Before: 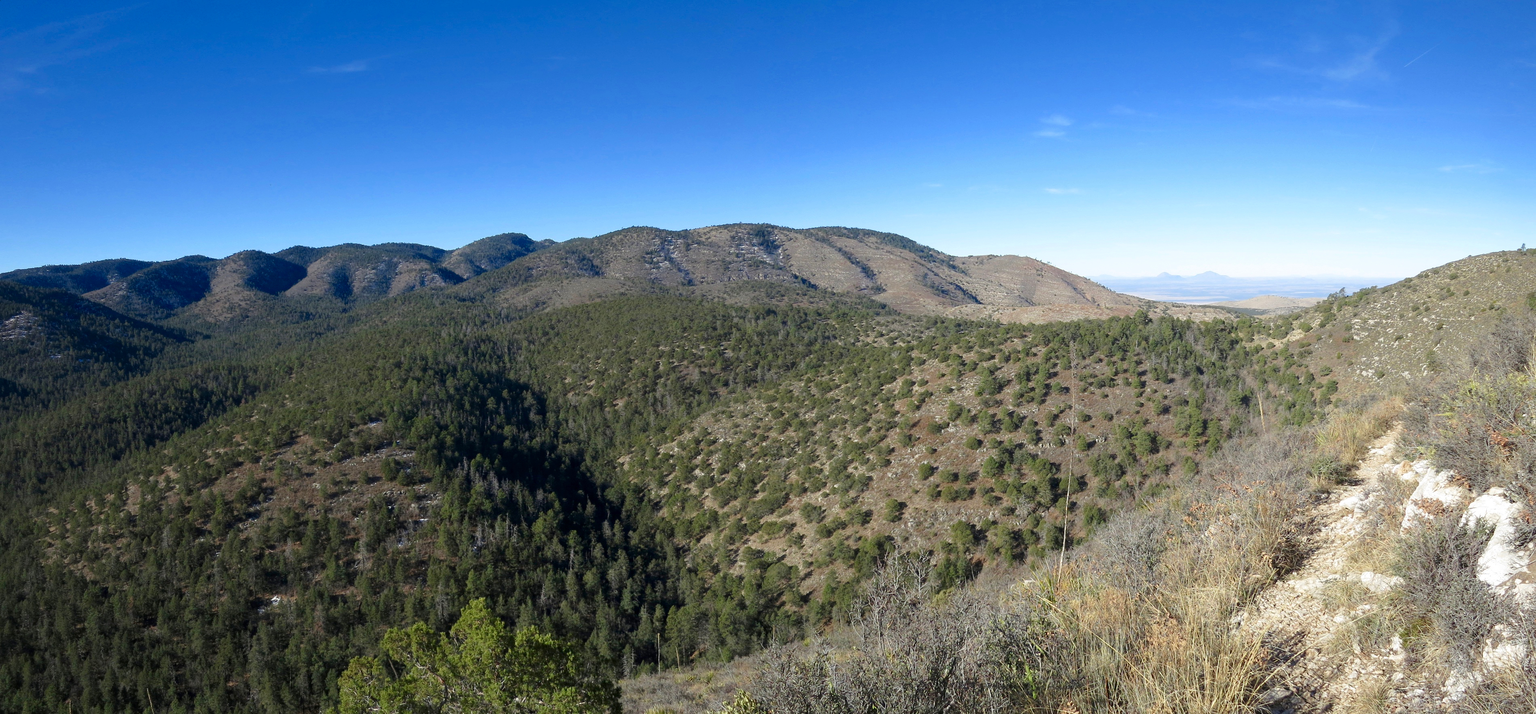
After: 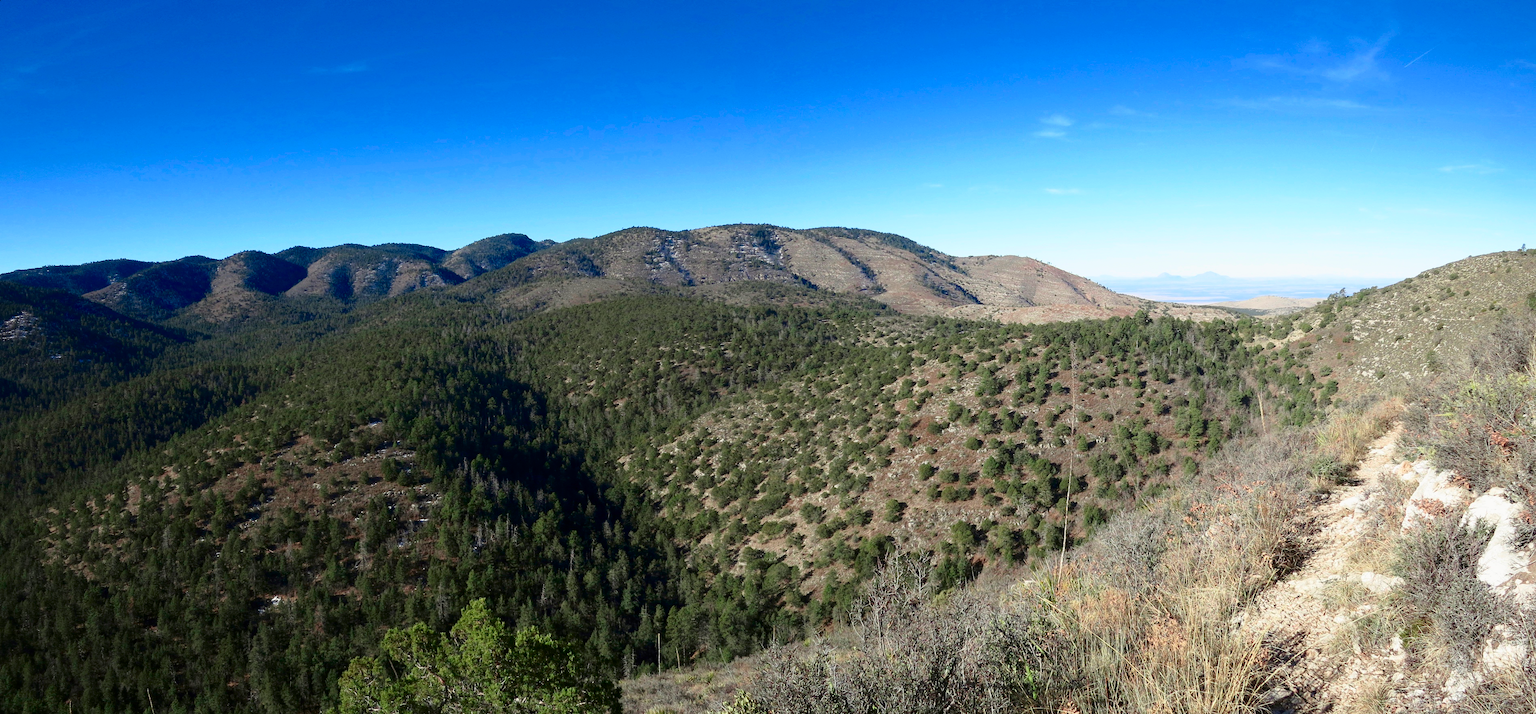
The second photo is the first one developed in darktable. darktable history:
tone curve: curves: ch0 [(0, 0) (0.059, 0.027) (0.178, 0.105) (0.292, 0.233) (0.485, 0.472) (0.837, 0.887) (1, 0.983)]; ch1 [(0, 0) (0.23, 0.166) (0.34, 0.298) (0.371, 0.334) (0.435, 0.413) (0.477, 0.469) (0.499, 0.498) (0.534, 0.551) (0.56, 0.585) (0.754, 0.801) (1, 1)]; ch2 [(0, 0) (0.431, 0.414) (0.498, 0.503) (0.524, 0.531) (0.568, 0.567) (0.6, 0.597) (0.65, 0.651) (0.752, 0.764) (1, 1)], color space Lab, independent channels, preserve colors none
